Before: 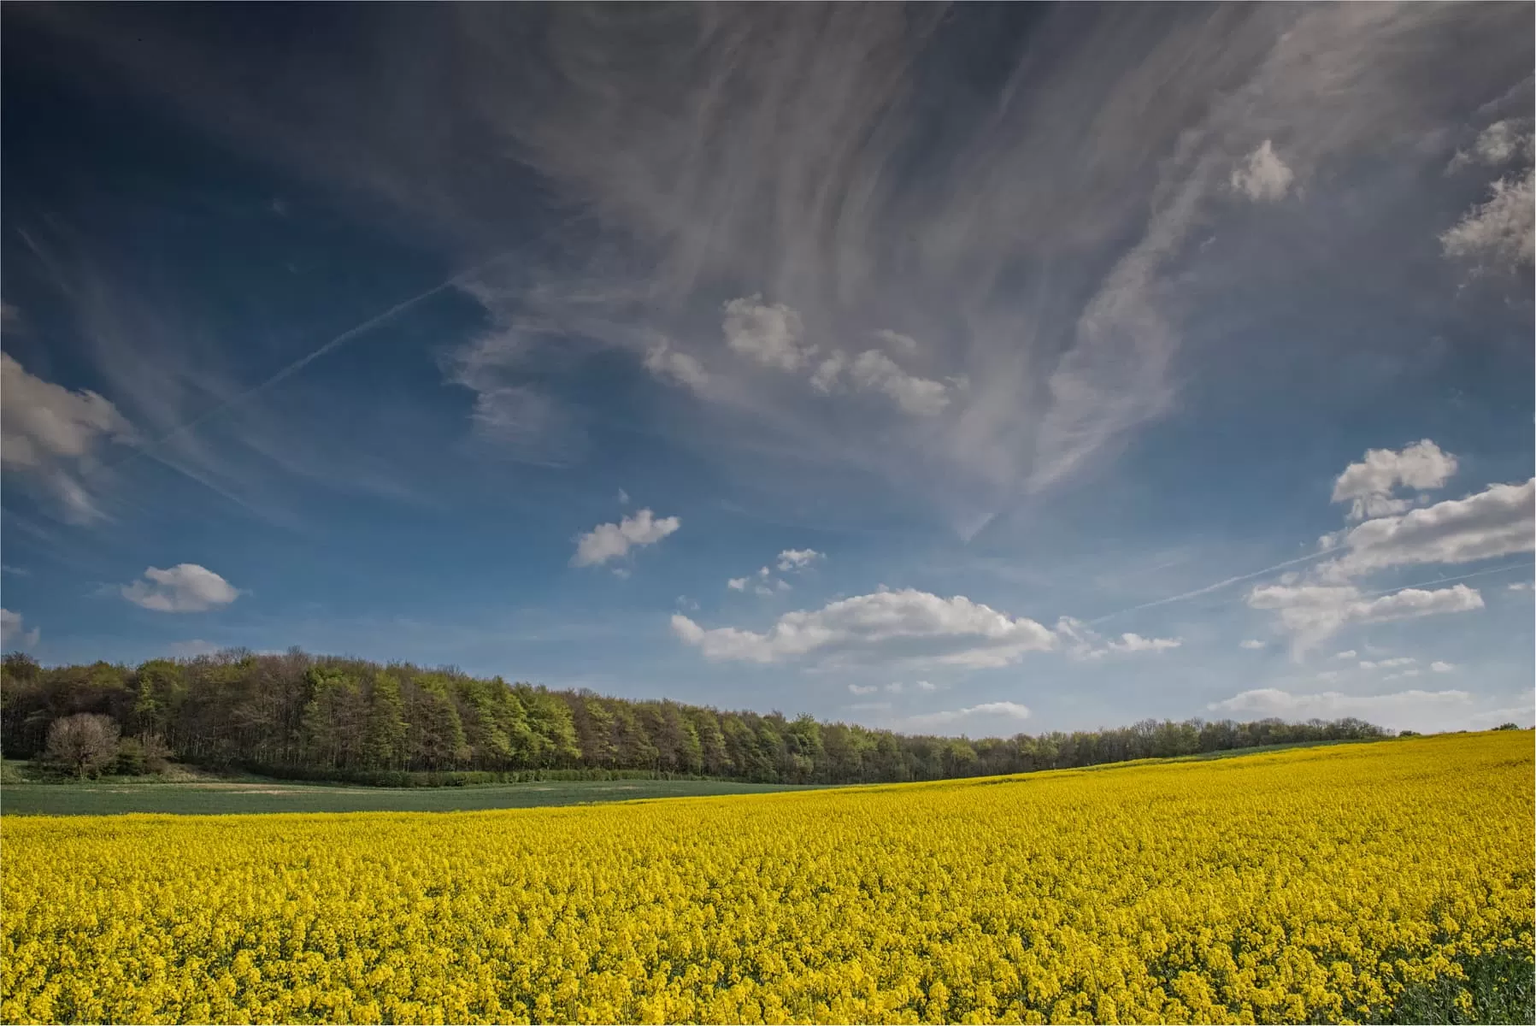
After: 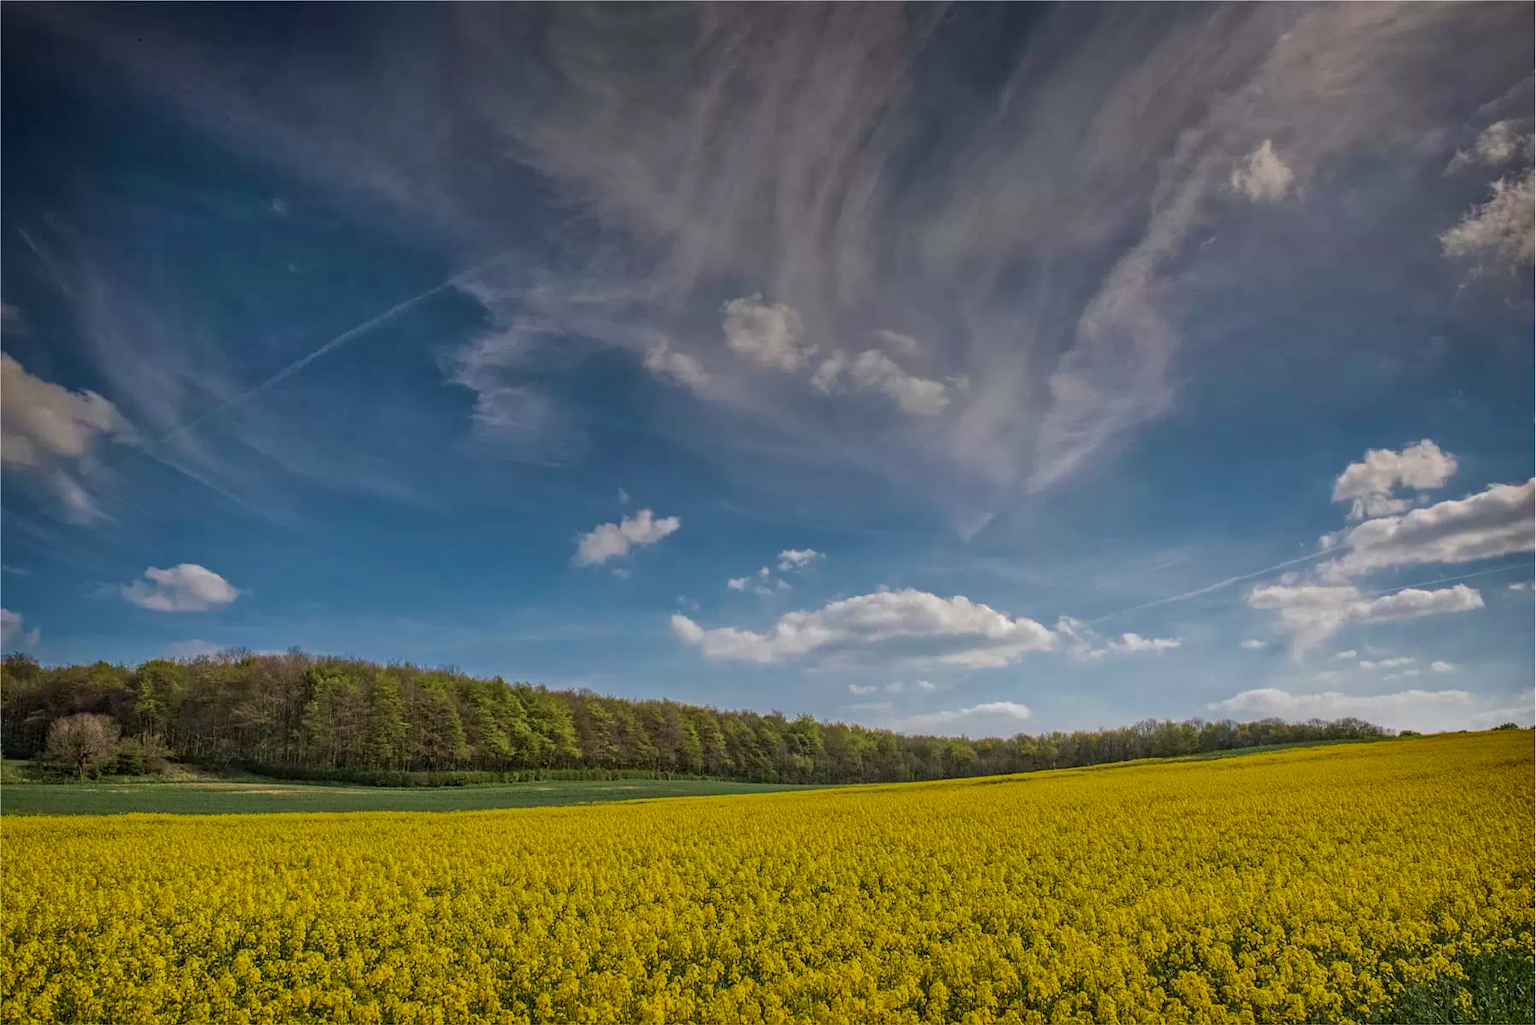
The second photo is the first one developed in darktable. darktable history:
velvia: strength 44.8%
local contrast: highlights 103%, shadows 98%, detail 119%, midtone range 0.2
shadows and highlights: shadows 61.26, soften with gaussian
color zones: curves: ch0 [(0, 0.444) (0.143, 0.442) (0.286, 0.441) (0.429, 0.441) (0.571, 0.441) (0.714, 0.441) (0.857, 0.442) (1, 0.444)]
